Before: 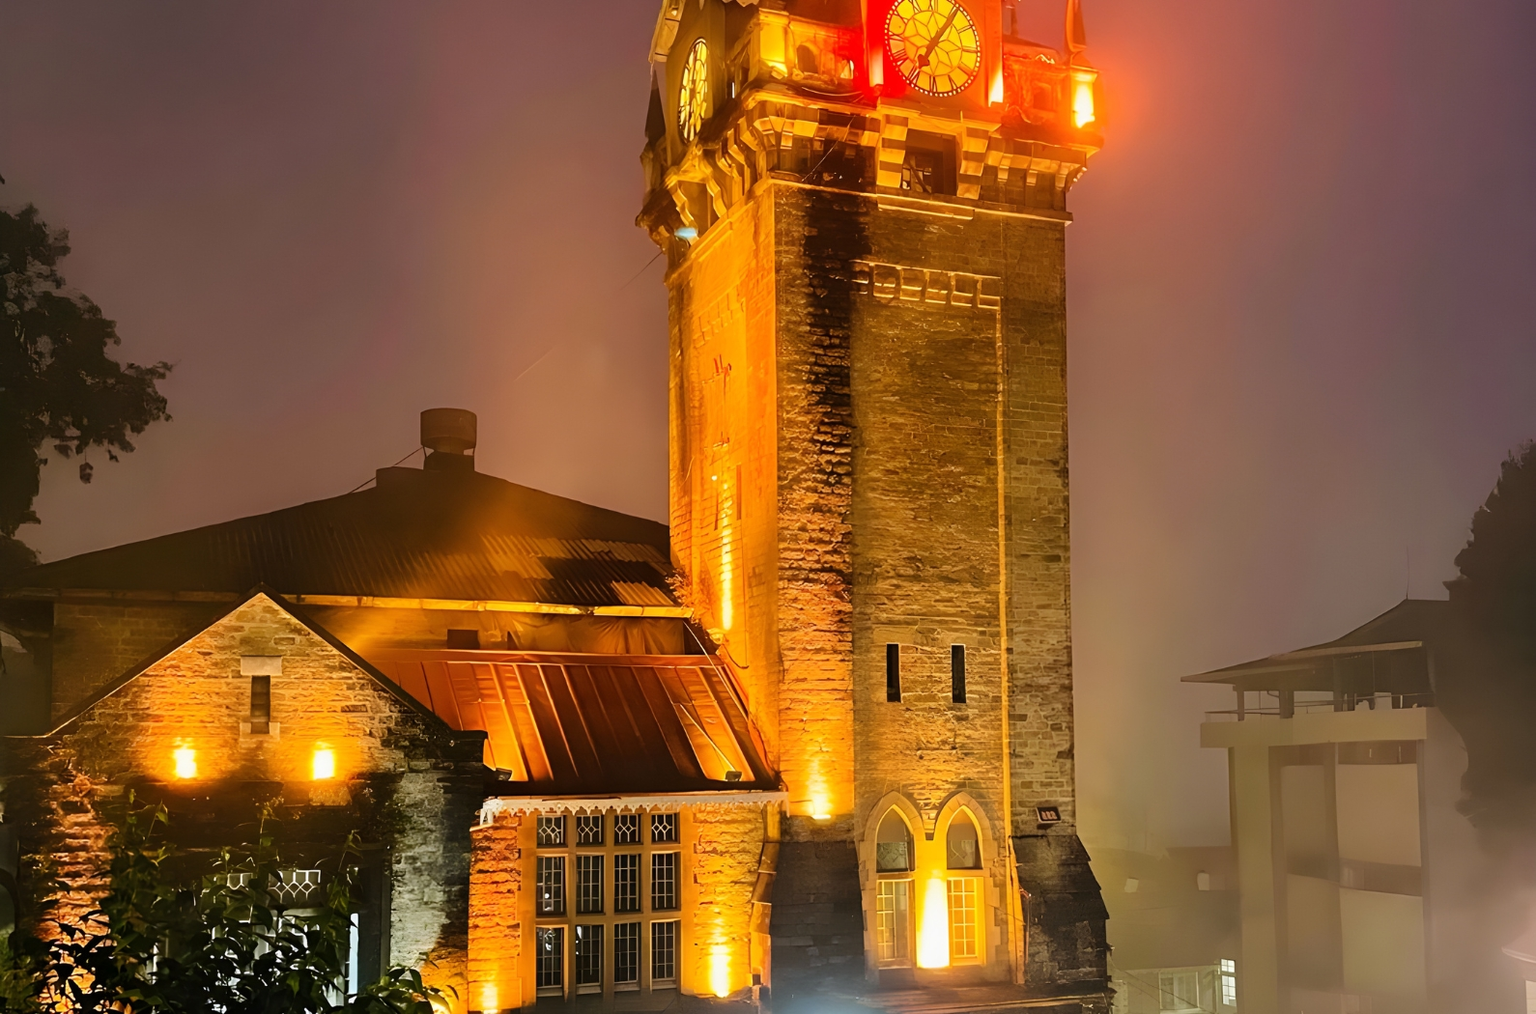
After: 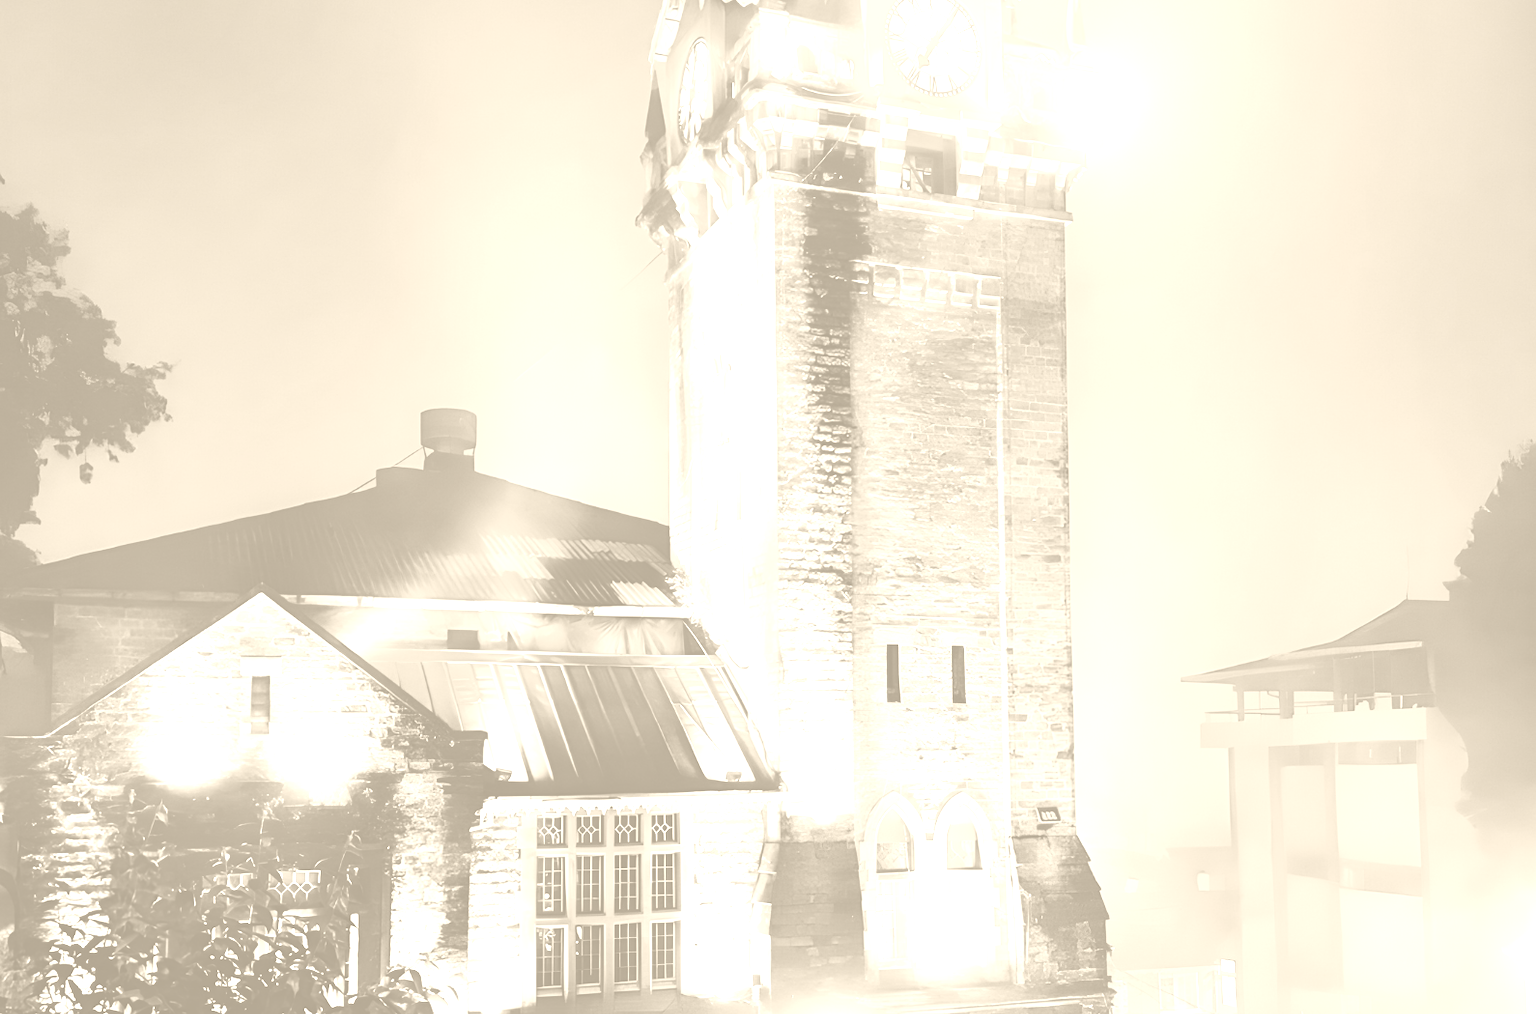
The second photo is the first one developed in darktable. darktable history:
colorize: hue 36°, saturation 71%, lightness 80.79%
base curve: curves: ch0 [(0, 0) (0.028, 0.03) (0.121, 0.232) (0.46, 0.748) (0.859, 0.968) (1, 1)]
